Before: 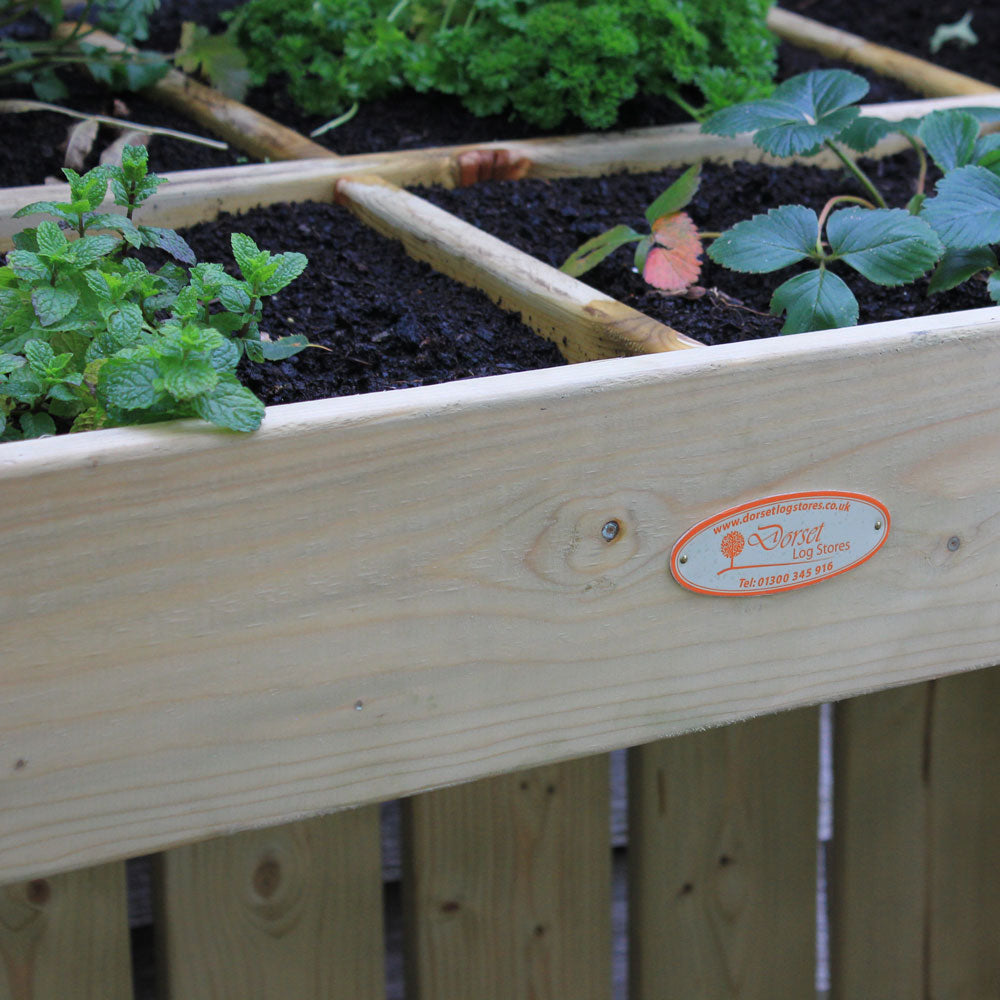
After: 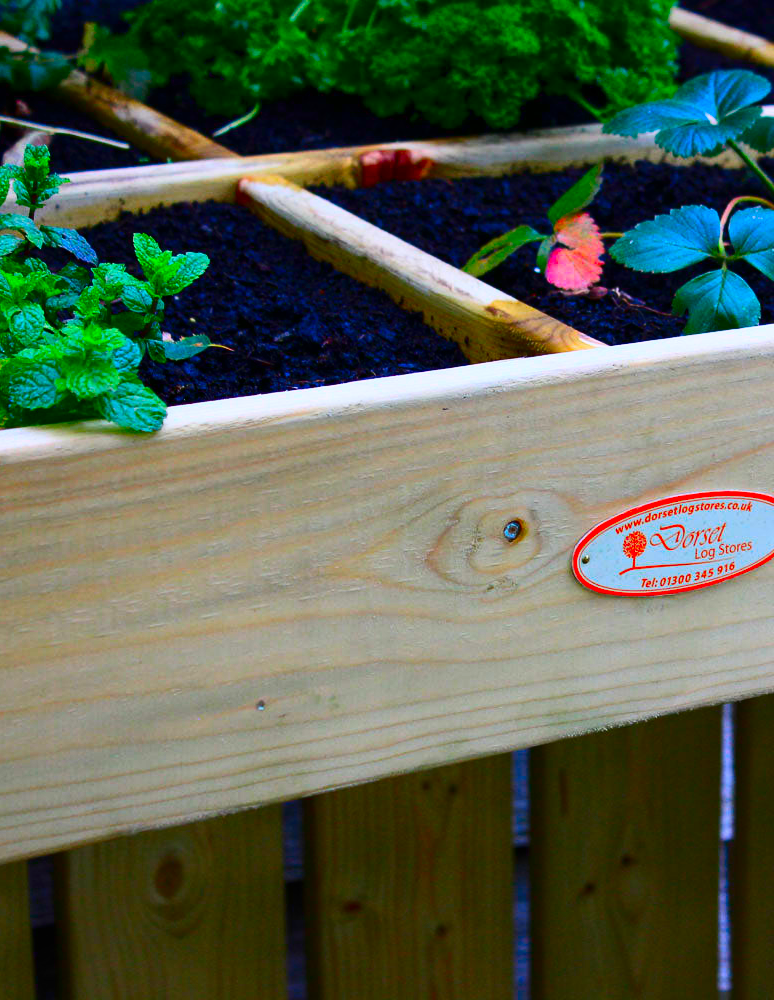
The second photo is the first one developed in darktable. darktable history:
crop: left 9.88%, right 12.664%
contrast brightness saturation: contrast 0.32, brightness -0.08, saturation 0.17
color correction: saturation 2.15
